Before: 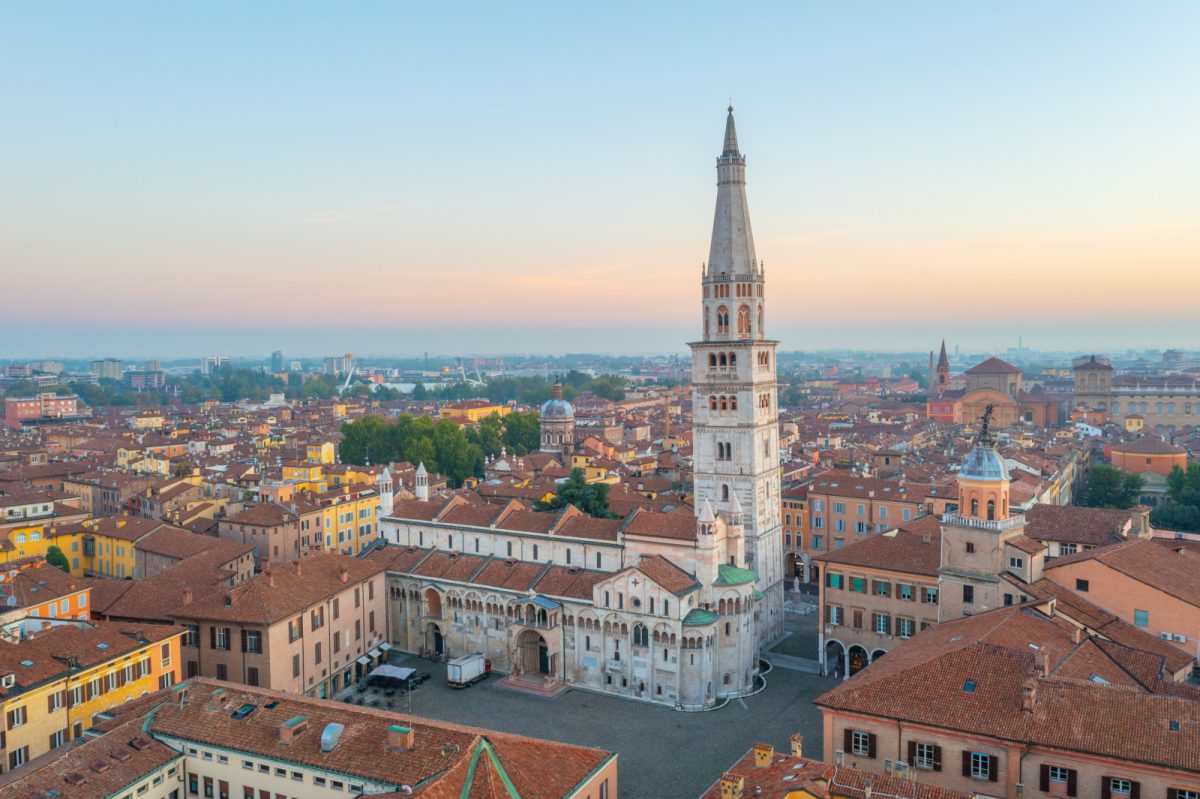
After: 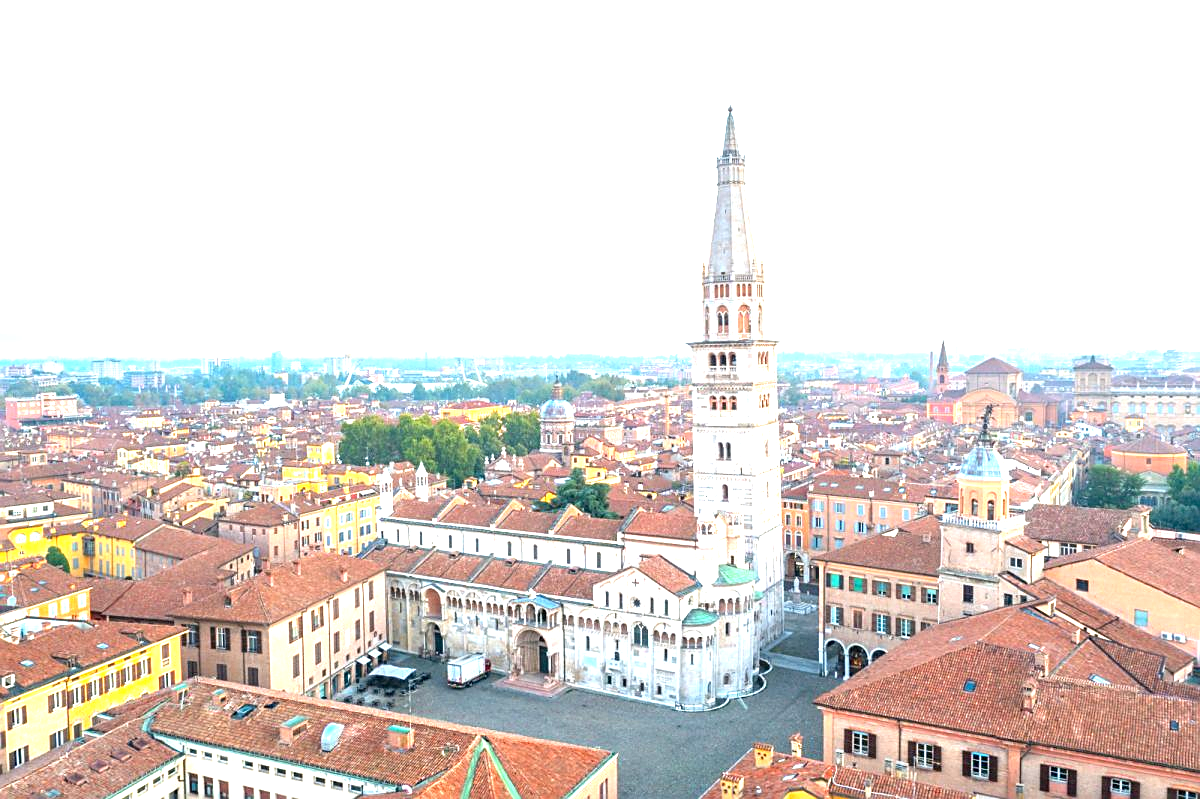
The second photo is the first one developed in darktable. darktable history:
exposure: black level correction 0.001, exposure 1.729 EV, compensate exposure bias true, compensate highlight preservation false
sharpen: on, module defaults
